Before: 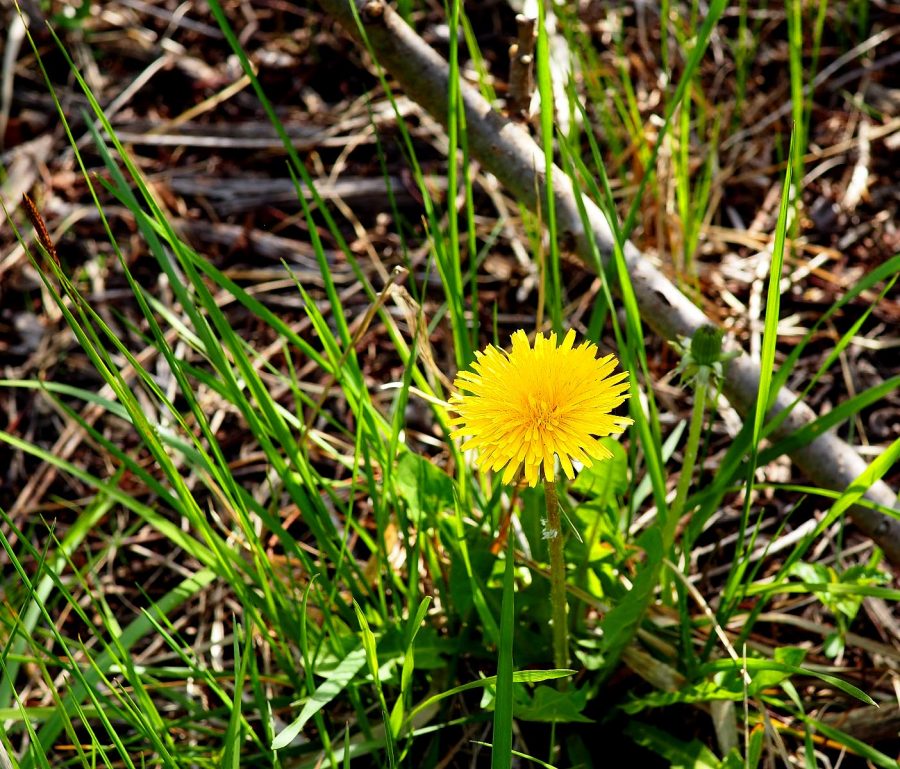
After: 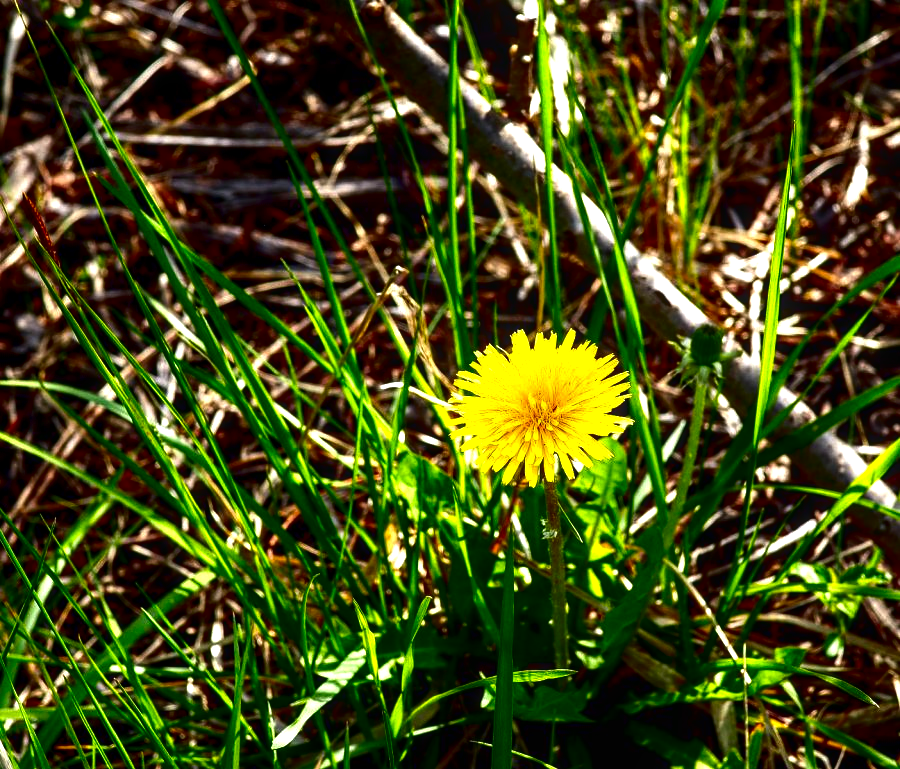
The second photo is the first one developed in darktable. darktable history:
contrast brightness saturation: contrast 0.09, brightness -0.59, saturation 0.17
local contrast: on, module defaults
exposure: exposure 0.64 EV, compensate highlight preservation false
